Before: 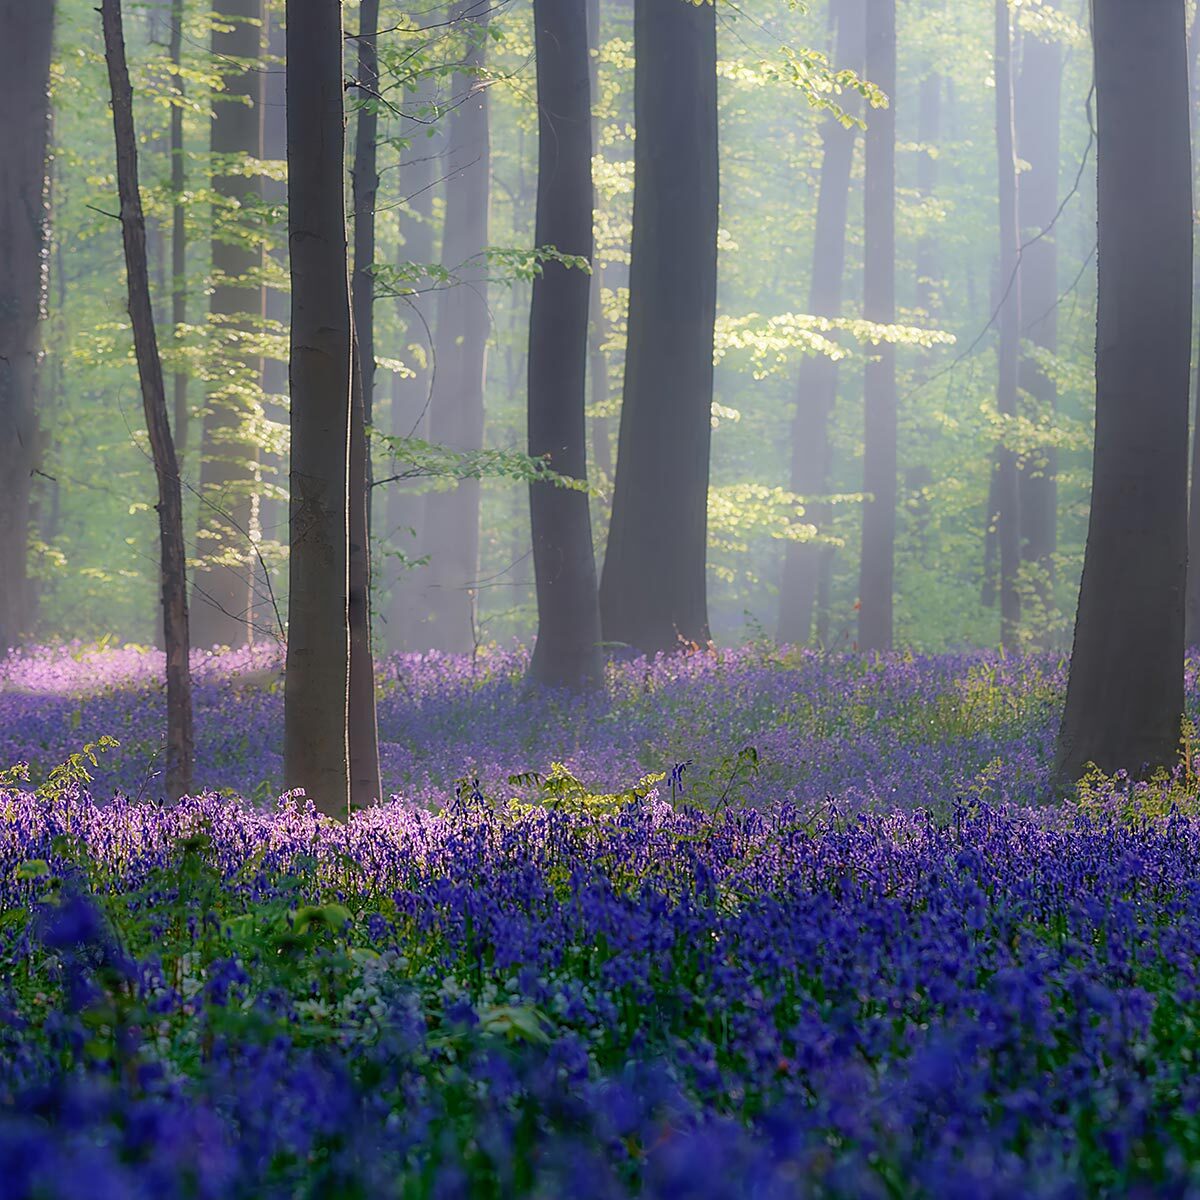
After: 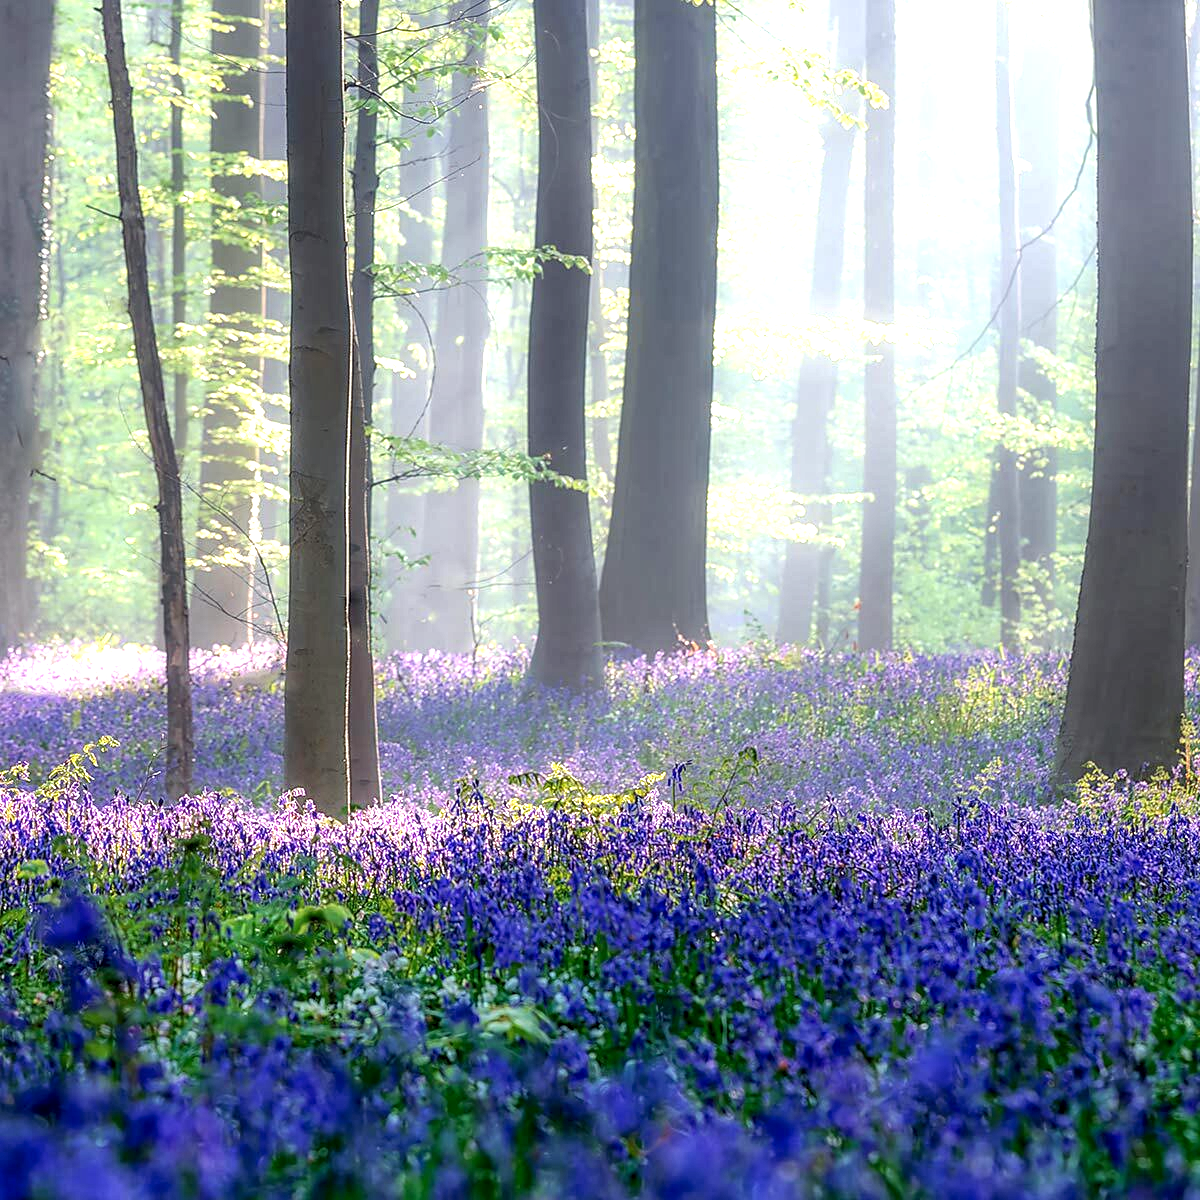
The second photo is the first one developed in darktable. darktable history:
exposure: black level correction 0, exposure 1.1 EV, compensate exposure bias true, compensate highlight preservation false
local contrast: detail 153%
color correction: highlights a* -2.47, highlights b* 2.26
